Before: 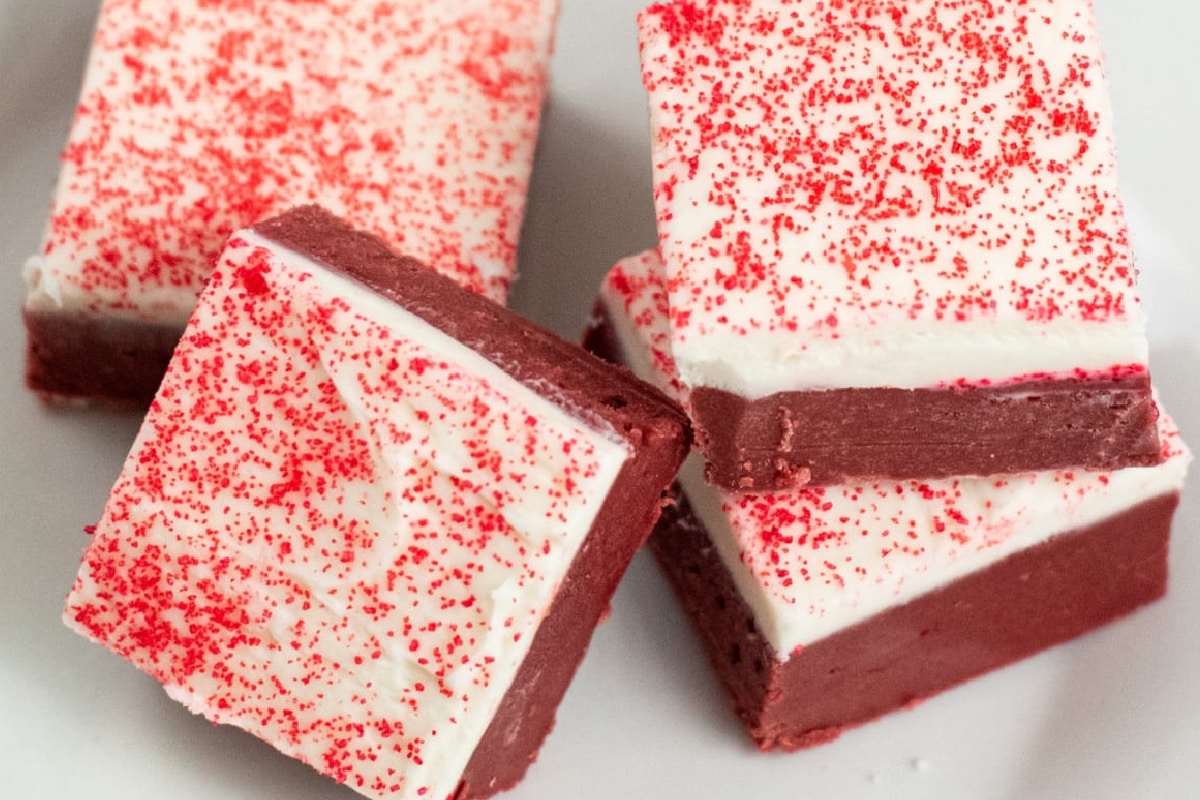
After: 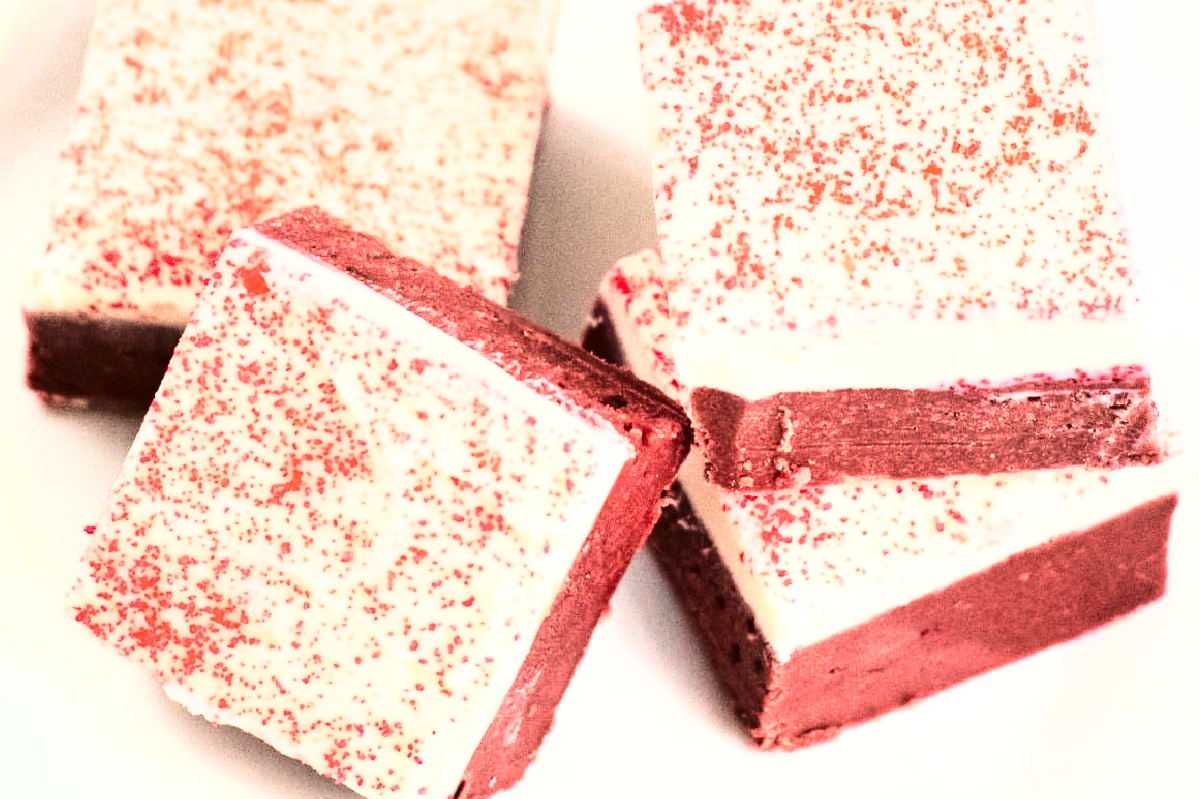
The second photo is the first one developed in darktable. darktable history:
velvia: on, module defaults
shadows and highlights: highlights color adjustment 0%, soften with gaussian
exposure: black level correction 0, exposure 1.45 EV, compensate exposure bias true, compensate highlight preservation false
base curve: curves: ch0 [(0, 0) (0.032, 0.037) (0.105, 0.228) (0.435, 0.76) (0.856, 0.983) (1, 1)]
white balance: red 1, blue 1
